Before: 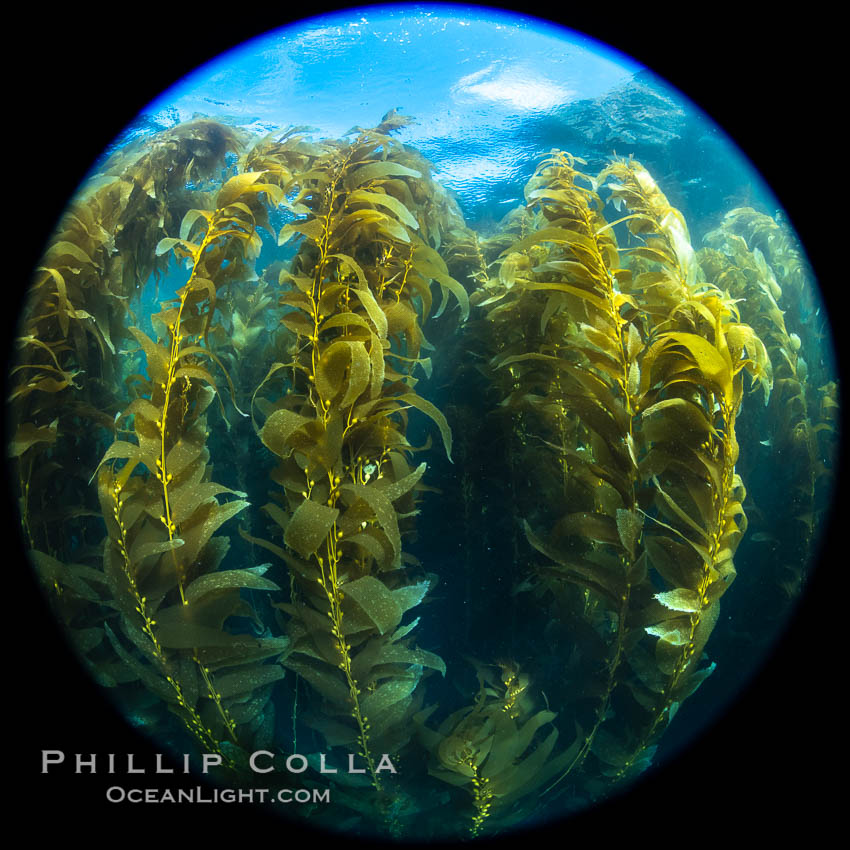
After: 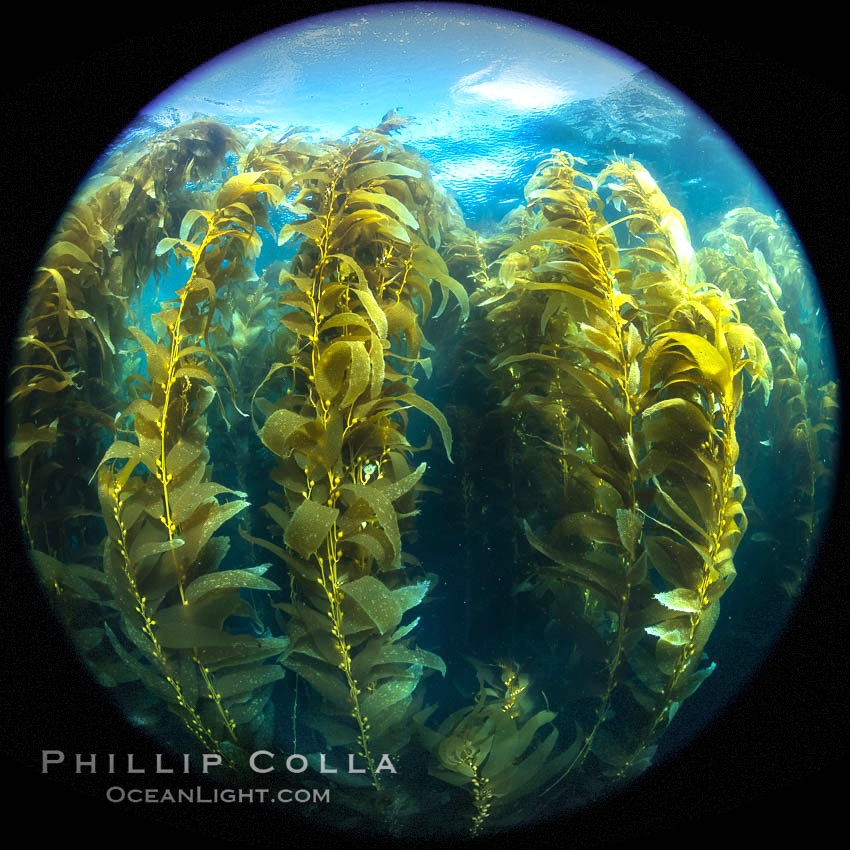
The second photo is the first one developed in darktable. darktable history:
exposure: black level correction 0, exposure 0.499 EV, compensate highlight preservation false
vignetting: fall-off start 100.71%, brightness -0.721, saturation -0.484, width/height ratio 1.319, dithering 8-bit output
